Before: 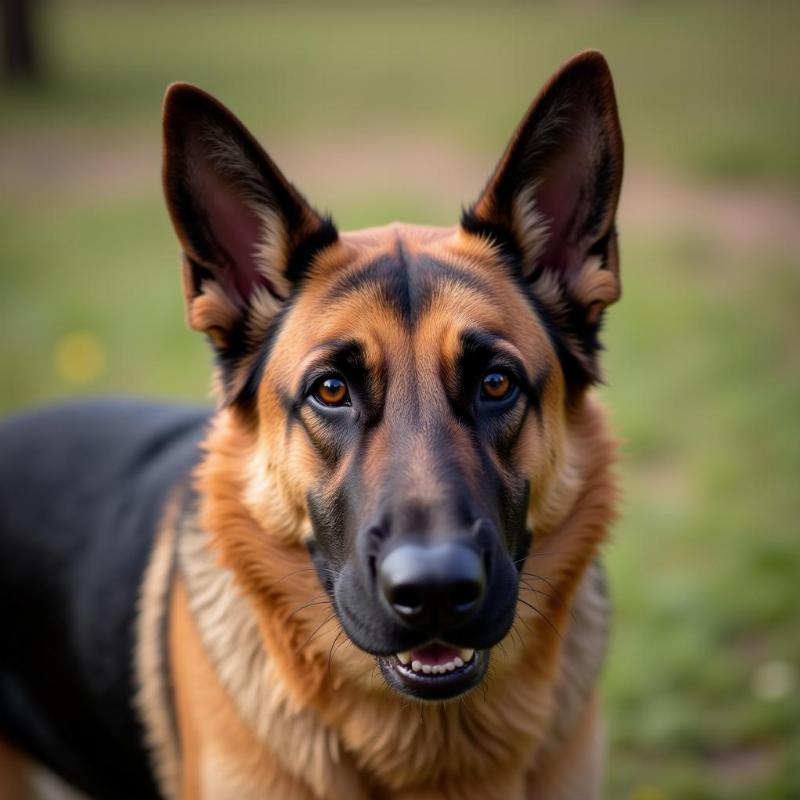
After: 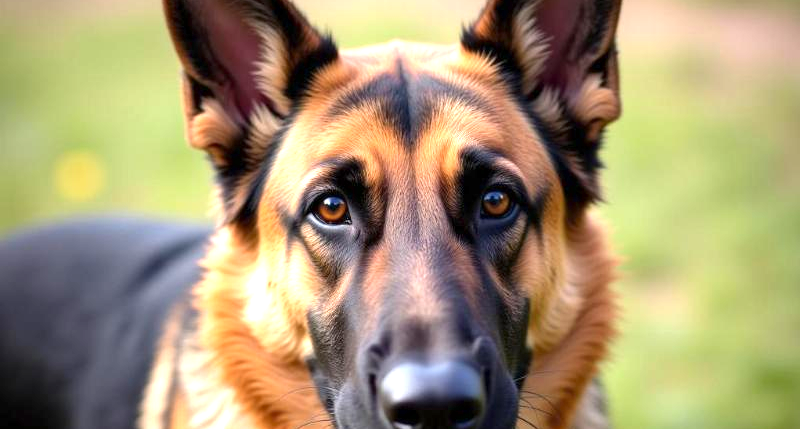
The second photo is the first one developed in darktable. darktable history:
crop and rotate: top 22.823%, bottom 23.534%
exposure: exposure 1.157 EV, compensate highlight preservation false
tone equalizer: on, module defaults
